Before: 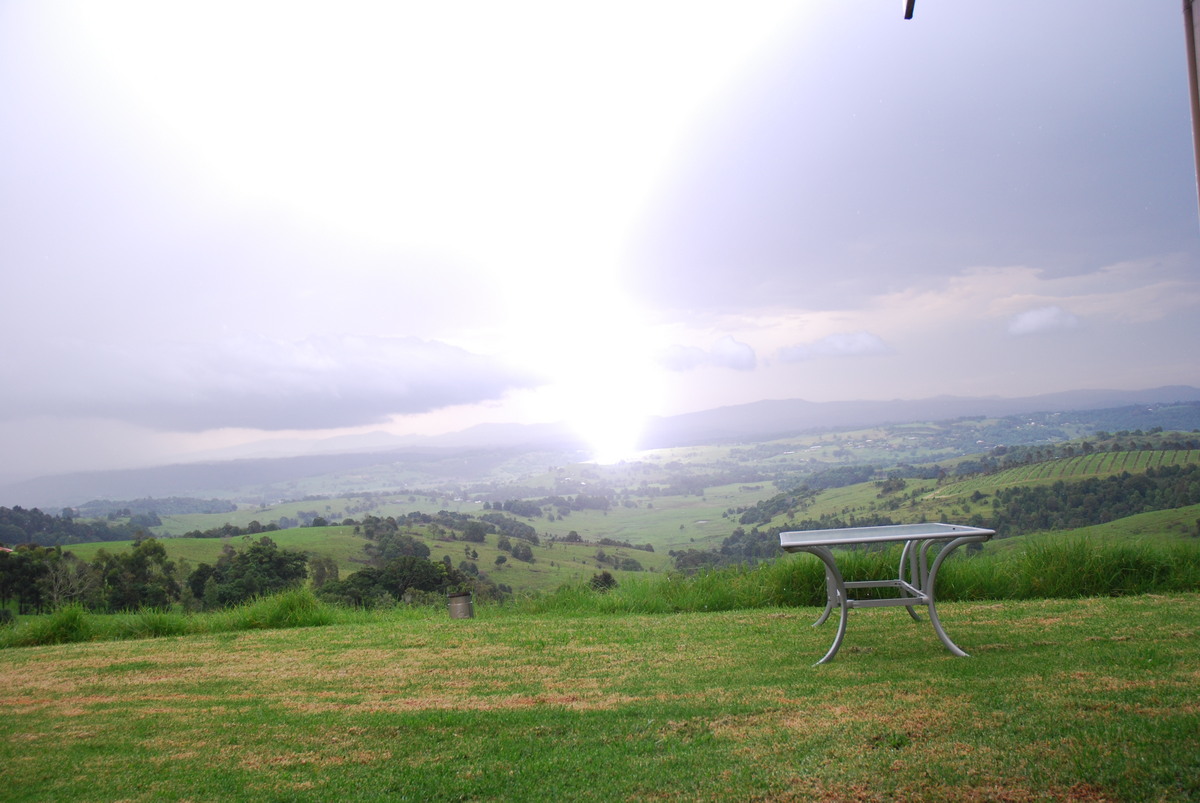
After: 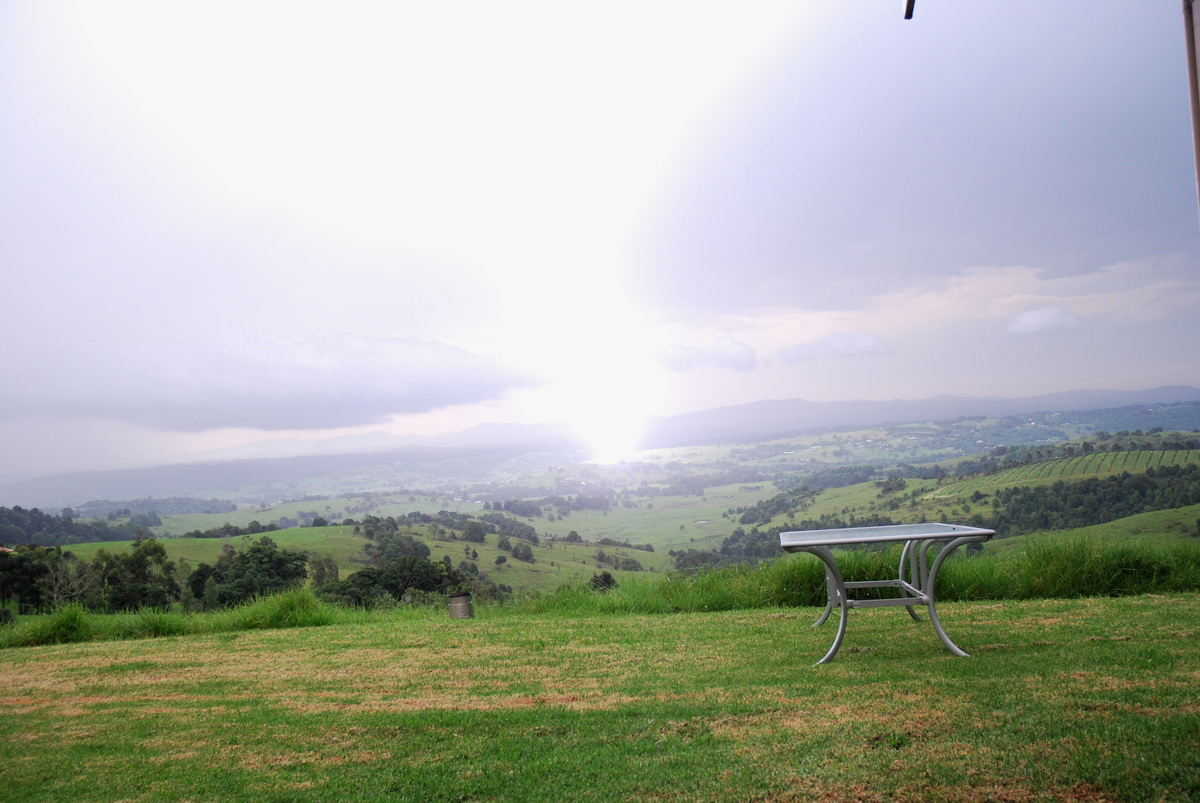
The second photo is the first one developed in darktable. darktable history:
filmic rgb: black relative exposure -11.97 EV, white relative exposure 2.81 EV, target black luminance 0%, hardness 8, latitude 70.06%, contrast 1.138, highlights saturation mix 10.64%, shadows ↔ highlights balance -0.387%, iterations of high-quality reconstruction 0
